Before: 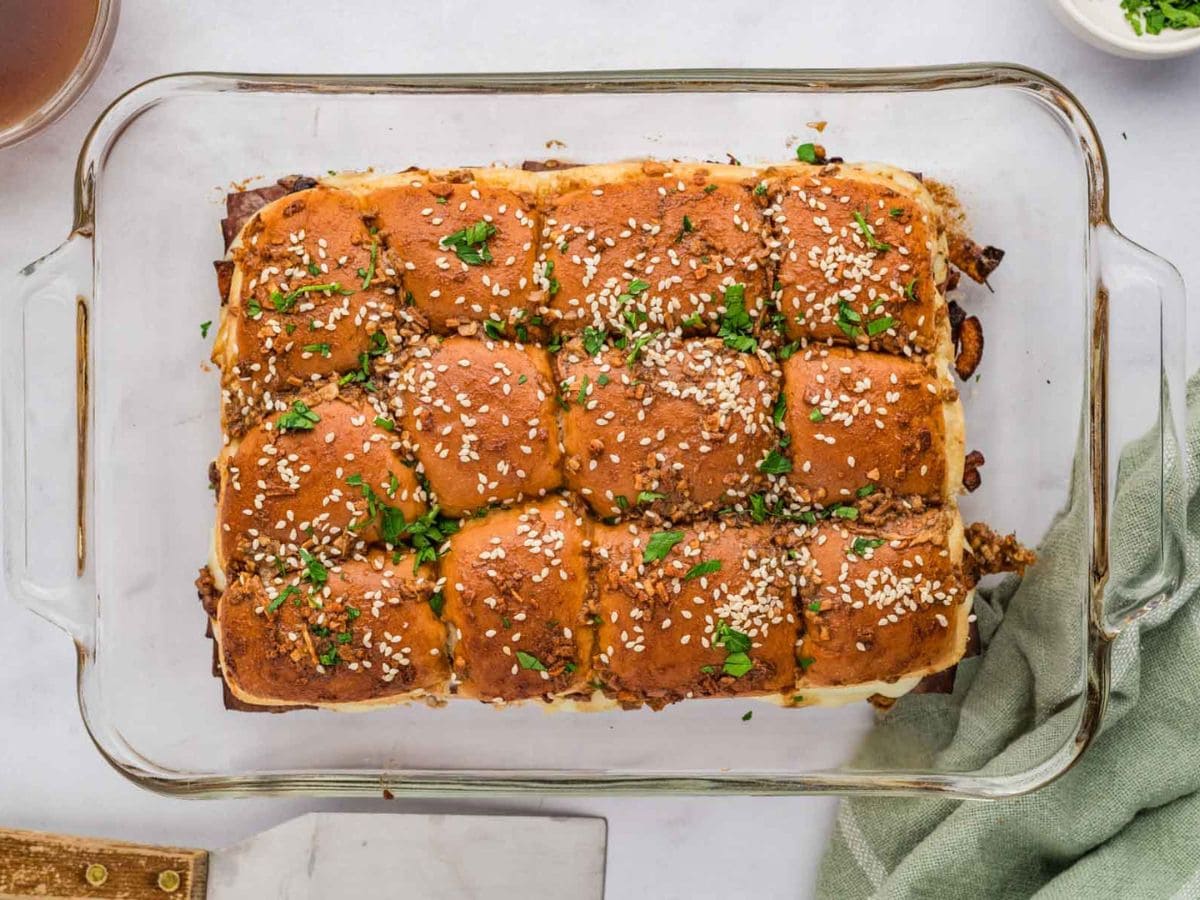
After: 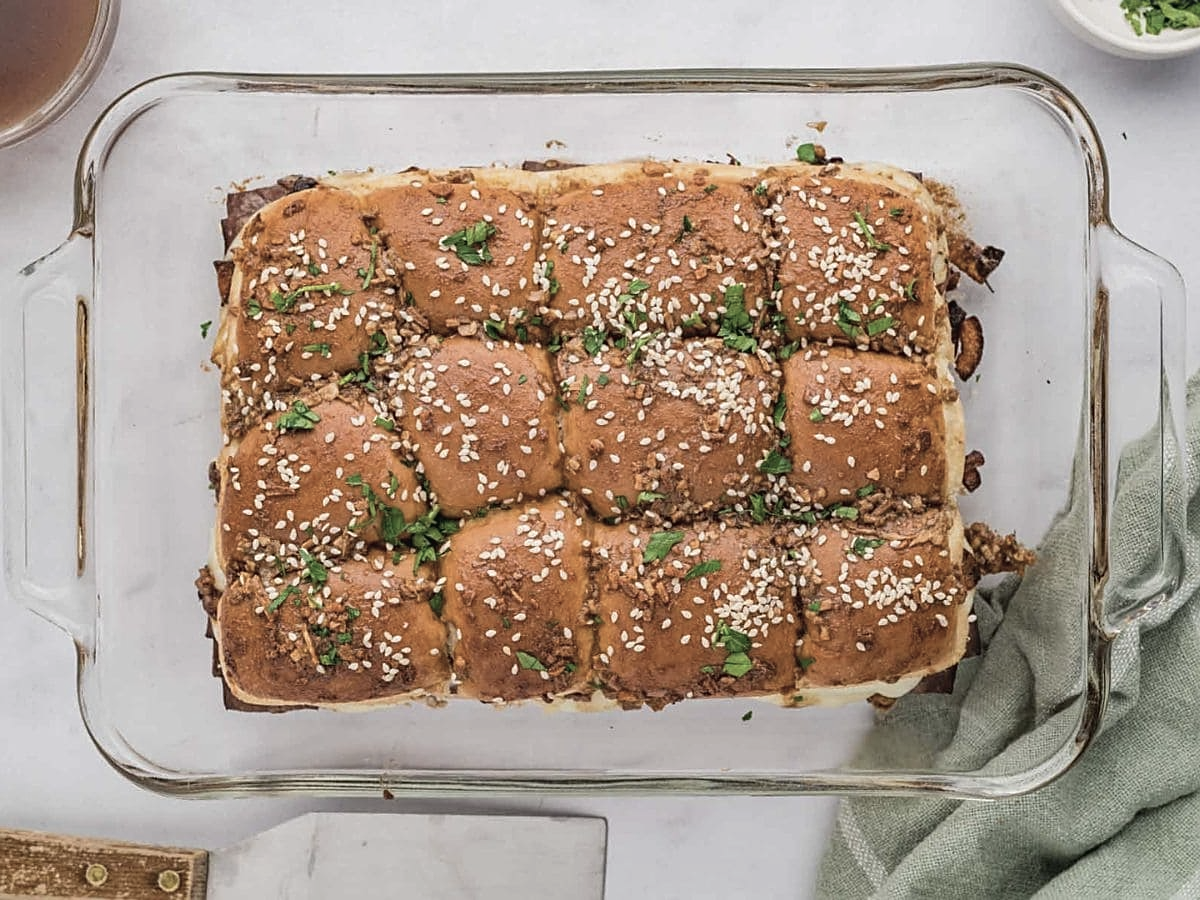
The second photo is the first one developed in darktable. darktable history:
contrast brightness saturation: contrast -0.05, saturation -0.41
sharpen: on, module defaults
